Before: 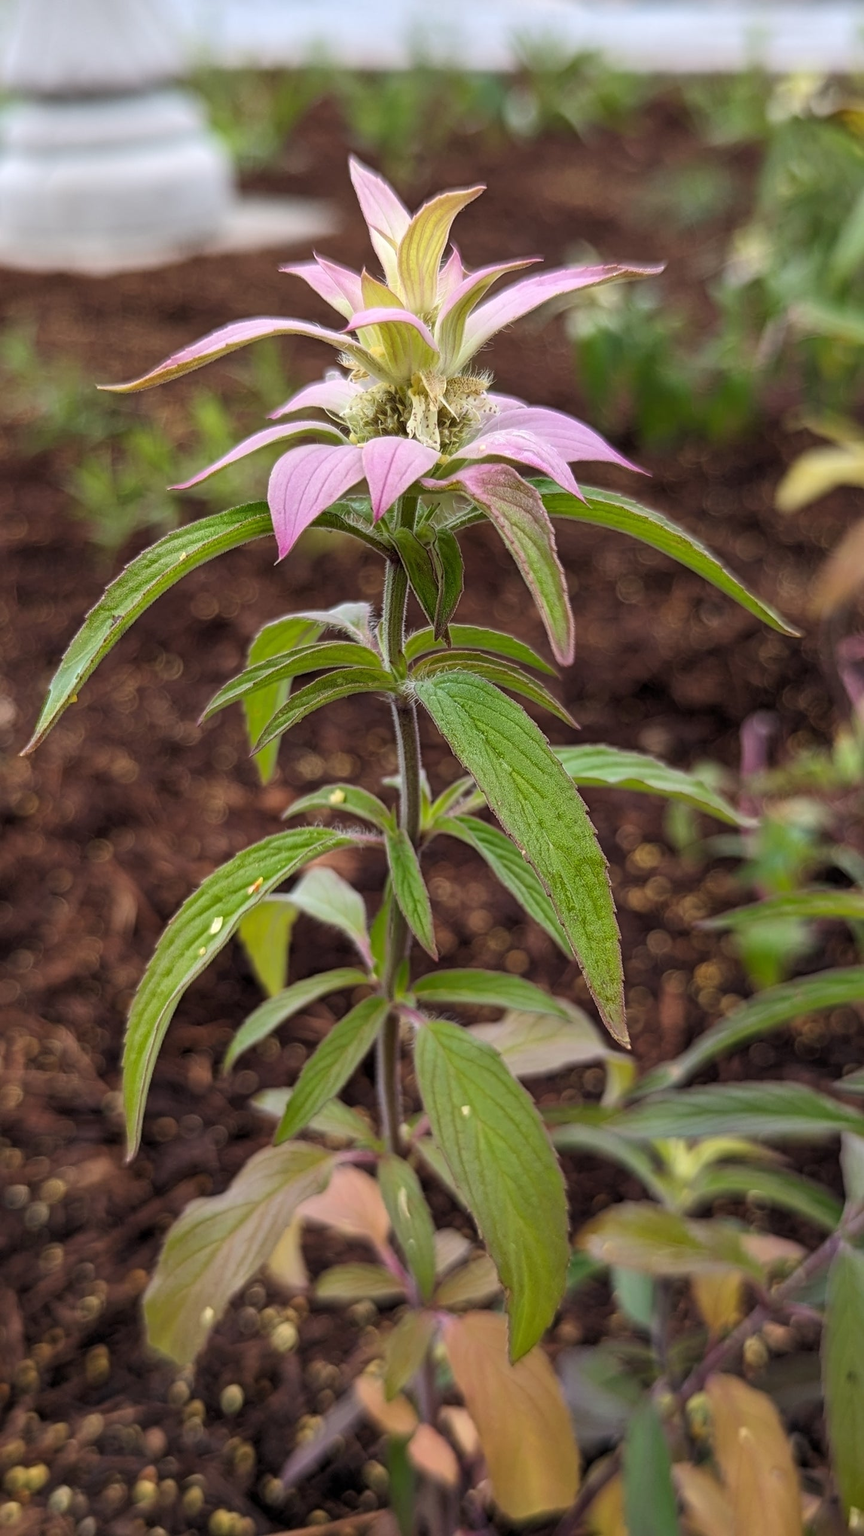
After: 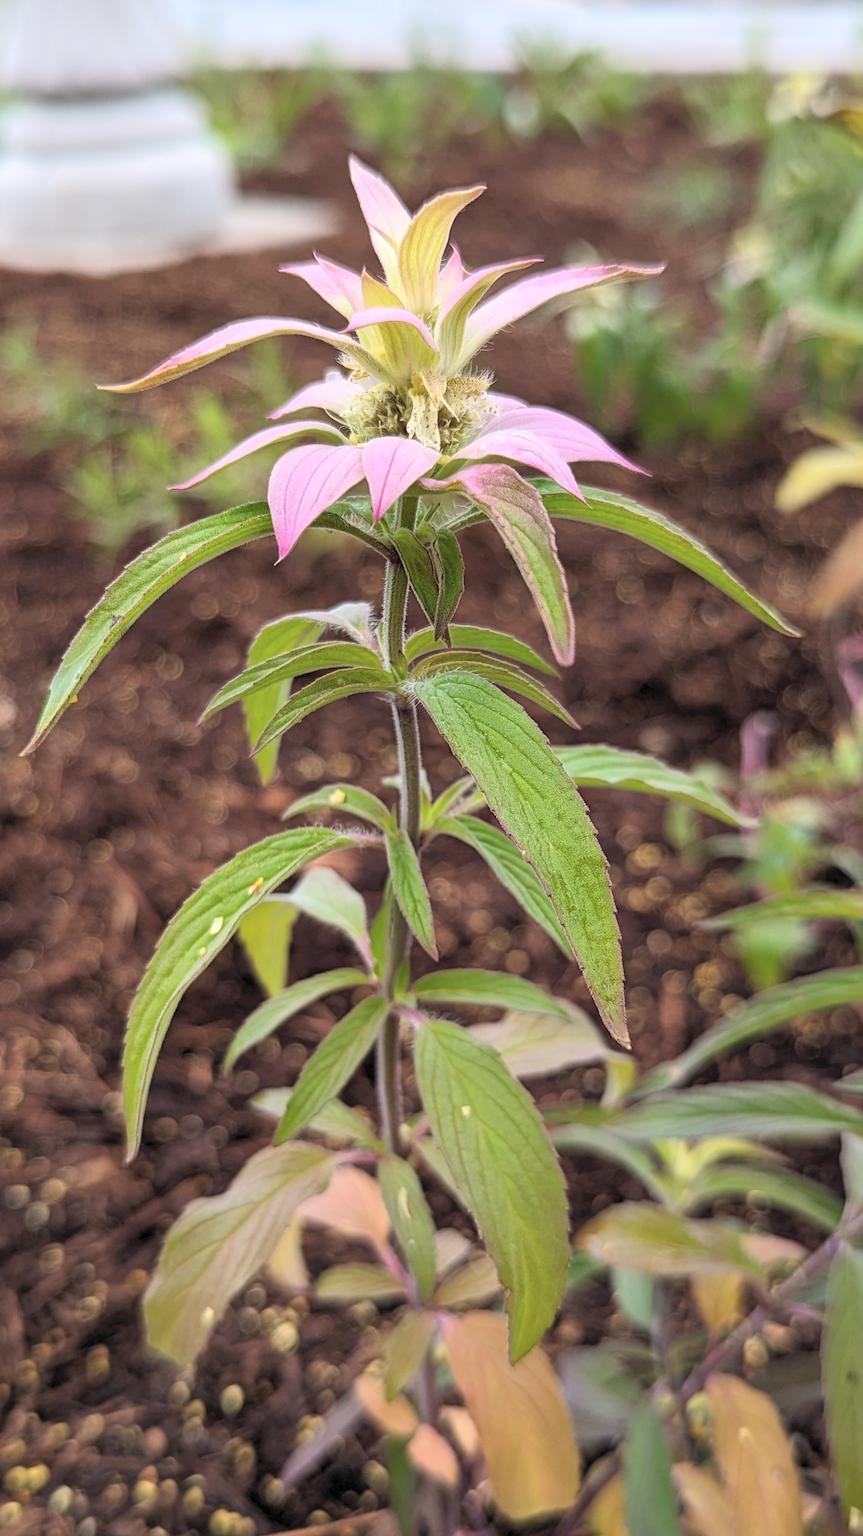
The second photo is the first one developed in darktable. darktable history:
contrast brightness saturation: contrast 0.142, brightness 0.222
